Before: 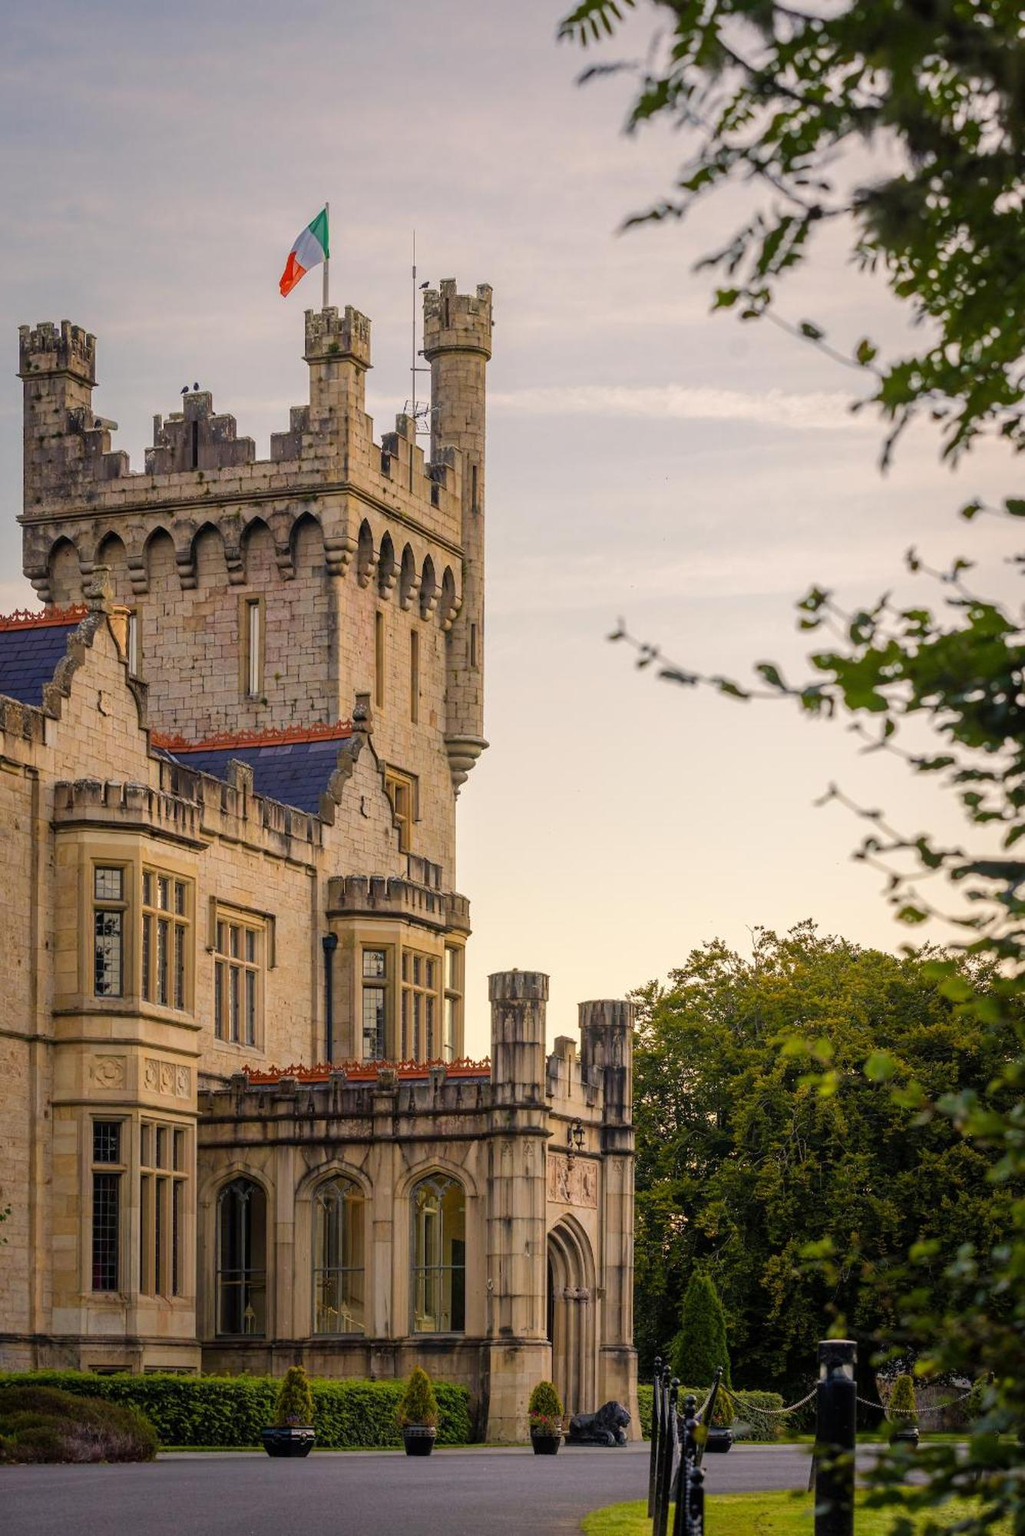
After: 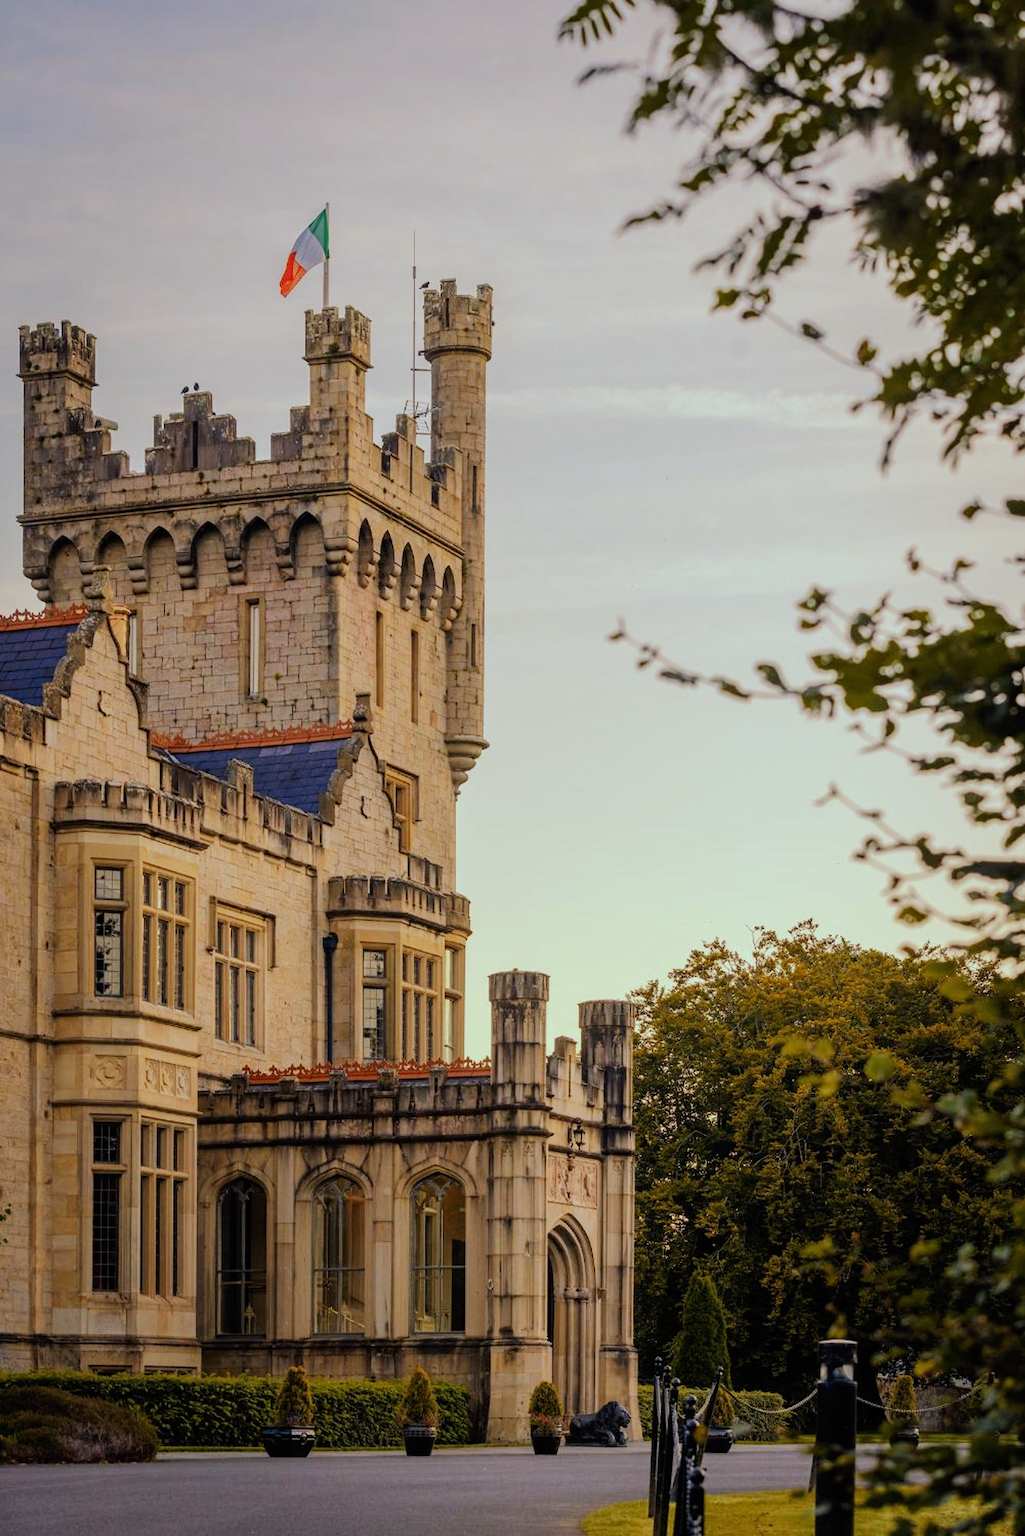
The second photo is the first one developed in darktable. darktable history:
tone curve: curves: ch0 [(0, 0) (0.003, 0.002) (0.011, 0.006) (0.025, 0.013) (0.044, 0.019) (0.069, 0.032) (0.1, 0.056) (0.136, 0.095) (0.177, 0.144) (0.224, 0.193) (0.277, 0.26) (0.335, 0.331) (0.399, 0.405) (0.468, 0.479) (0.543, 0.552) (0.623, 0.624) (0.709, 0.699) (0.801, 0.772) (0.898, 0.856) (1, 1)], preserve colors none
color look up table: target L [88.7, 87.28, 74.74, 83.95, 60.57, 65.6, 62.31, 61.47, 52.9, 34.59, 31.26, 202.46, 70.83, 75.49, 64.4, 68.34, 63.14, 60.28, 56.97, 47.93, 39, 49.62, 50.5, 47.51, 38.01, 34.52, 33.9, 21.1, 24.19, 93.72, 84.7, 73.03, 71.42, 64.92, 60.99, 61.91, 56.61, 51.28, 48.58, 41.73, 30.82, 32.34, 13.07, 6.064, 87.56, 74.55, 74.82, 54.85, 50.34], target a [-12.96, -30.98, -15.26, -10.74, -56.74, -17.28, -3.438, -42.74, 4.405, -28.1, -20.78, 0, -1.645, 18.75, 22.78, 18.65, 9.46, 29.95, 38.44, 58.5, 51.54, 58.64, 65.69, 61.64, 6.845, 34.43, 44.1, 9.184, 36.11, -8.099, 12.27, 24.33, 29.42, 27.74, 4.075, 11.76, 73.31, 49.72, 58.6, 10.97, 32.11, 38.61, 23.8, 13.94, -24.77, -45.6, -13.91, -12.88, -31.81], target b [37.75, 18.15, 57.15, 4.191, 45.6, 52.79, 21.1, 30.18, 48.79, 32.3, 4.125, -0.002, 54.76, 26.74, 49.46, 8.258, 53.32, 34.85, 55.93, -18.86, 36.78, 35.5, -2.963, 50.02, 4.095, 38.06, 4.603, 23.45, 25.71, -14.98, -30.69, -8.823, -40.44, -46.61, -46.99, -73.13, -41.82, -16.91, -90.39, -70.42, -28.36, -92.52, -43.73, -11.19, -8.194, -11.18, -47.32, -18.89, -3.443], num patches 49
